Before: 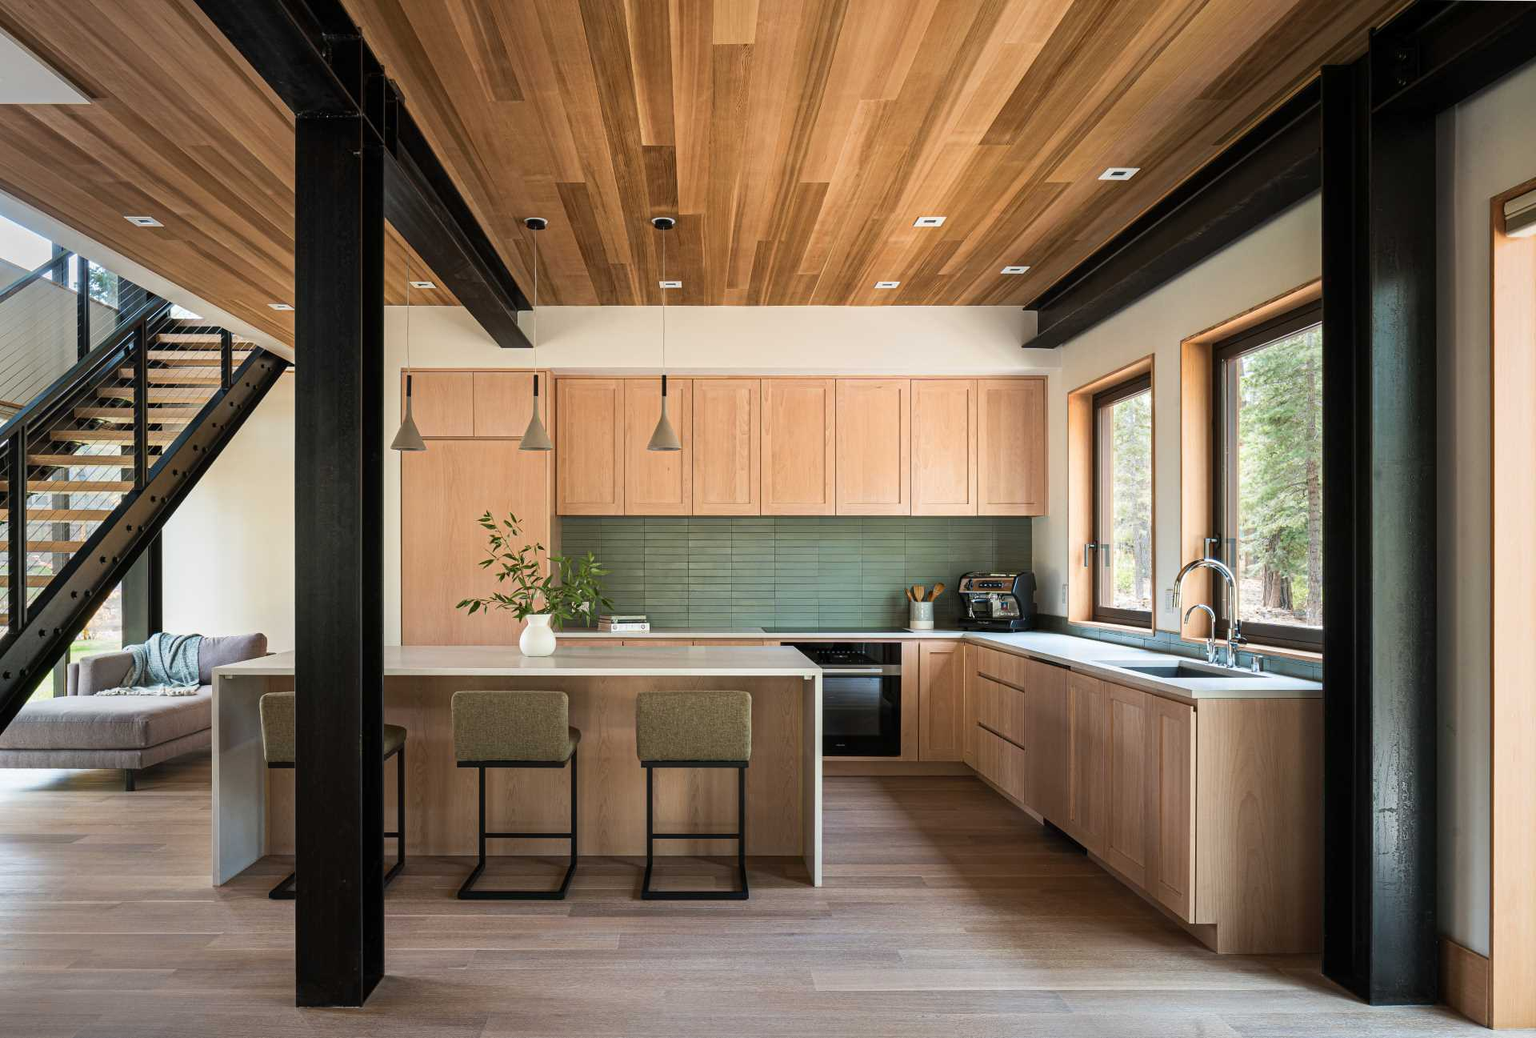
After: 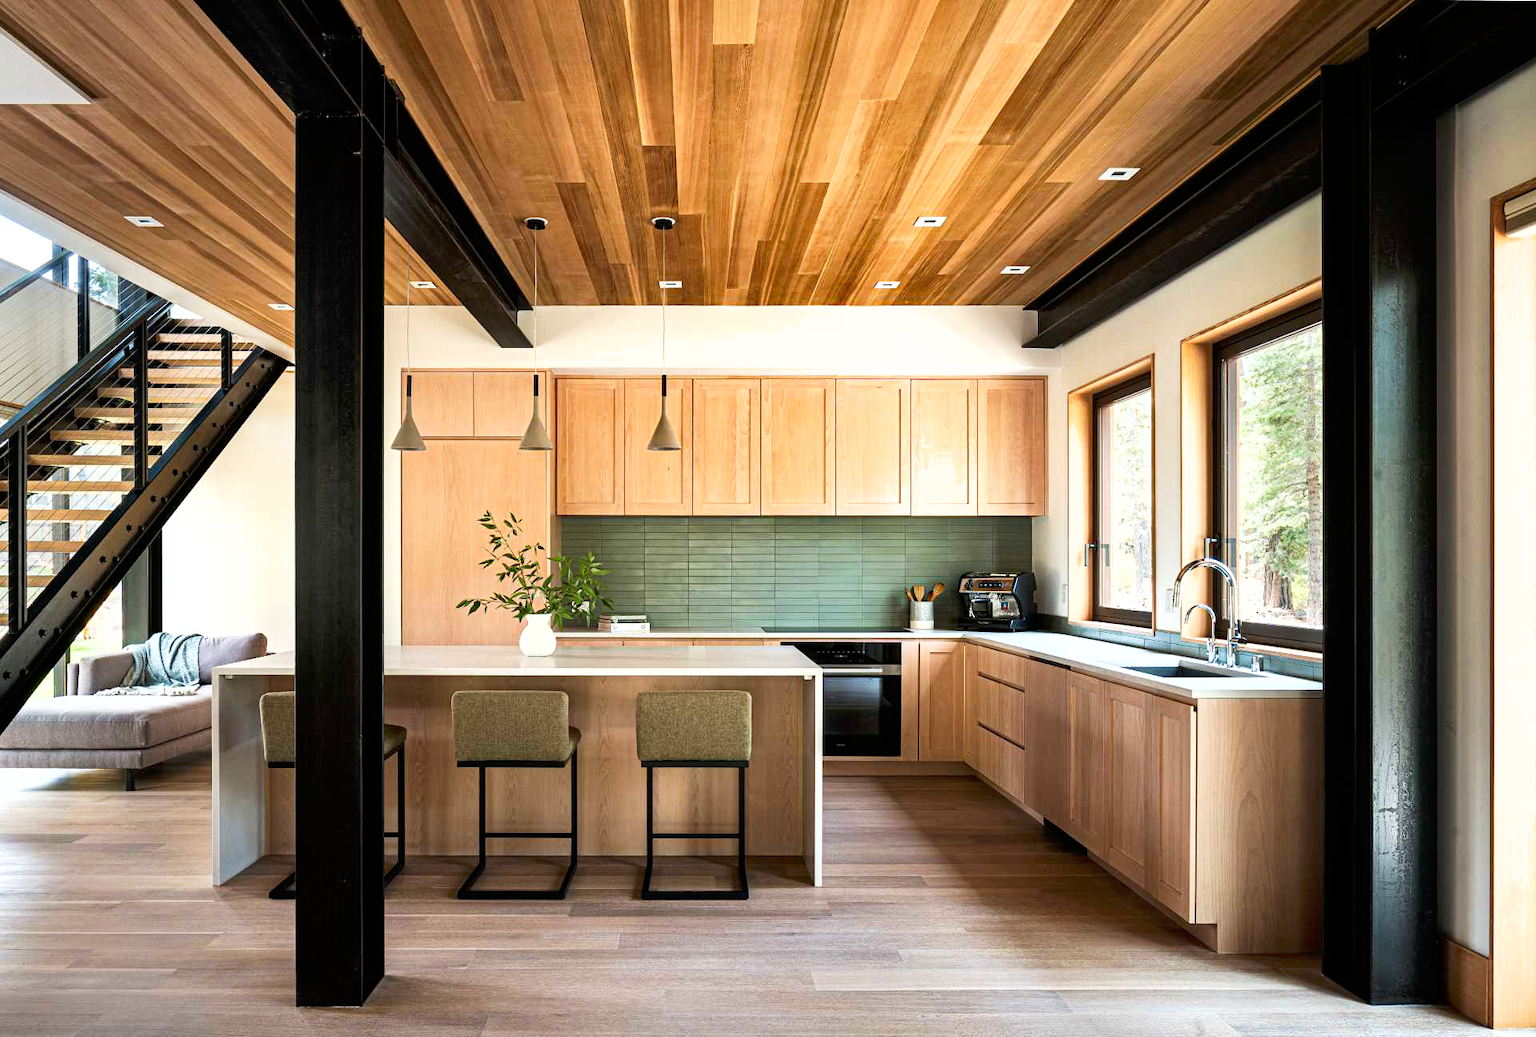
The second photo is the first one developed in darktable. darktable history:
shadows and highlights: shadows 13.88, white point adjustment 1.29, highlights color adjustment 89.2%, soften with gaussian
tone curve: curves: ch0 [(0, 0) (0.118, 0.034) (0.182, 0.124) (0.265, 0.214) (0.504, 0.508) (0.783, 0.825) (1, 1)], preserve colors none
exposure: exposure 0.509 EV, compensate exposure bias true, compensate highlight preservation false
